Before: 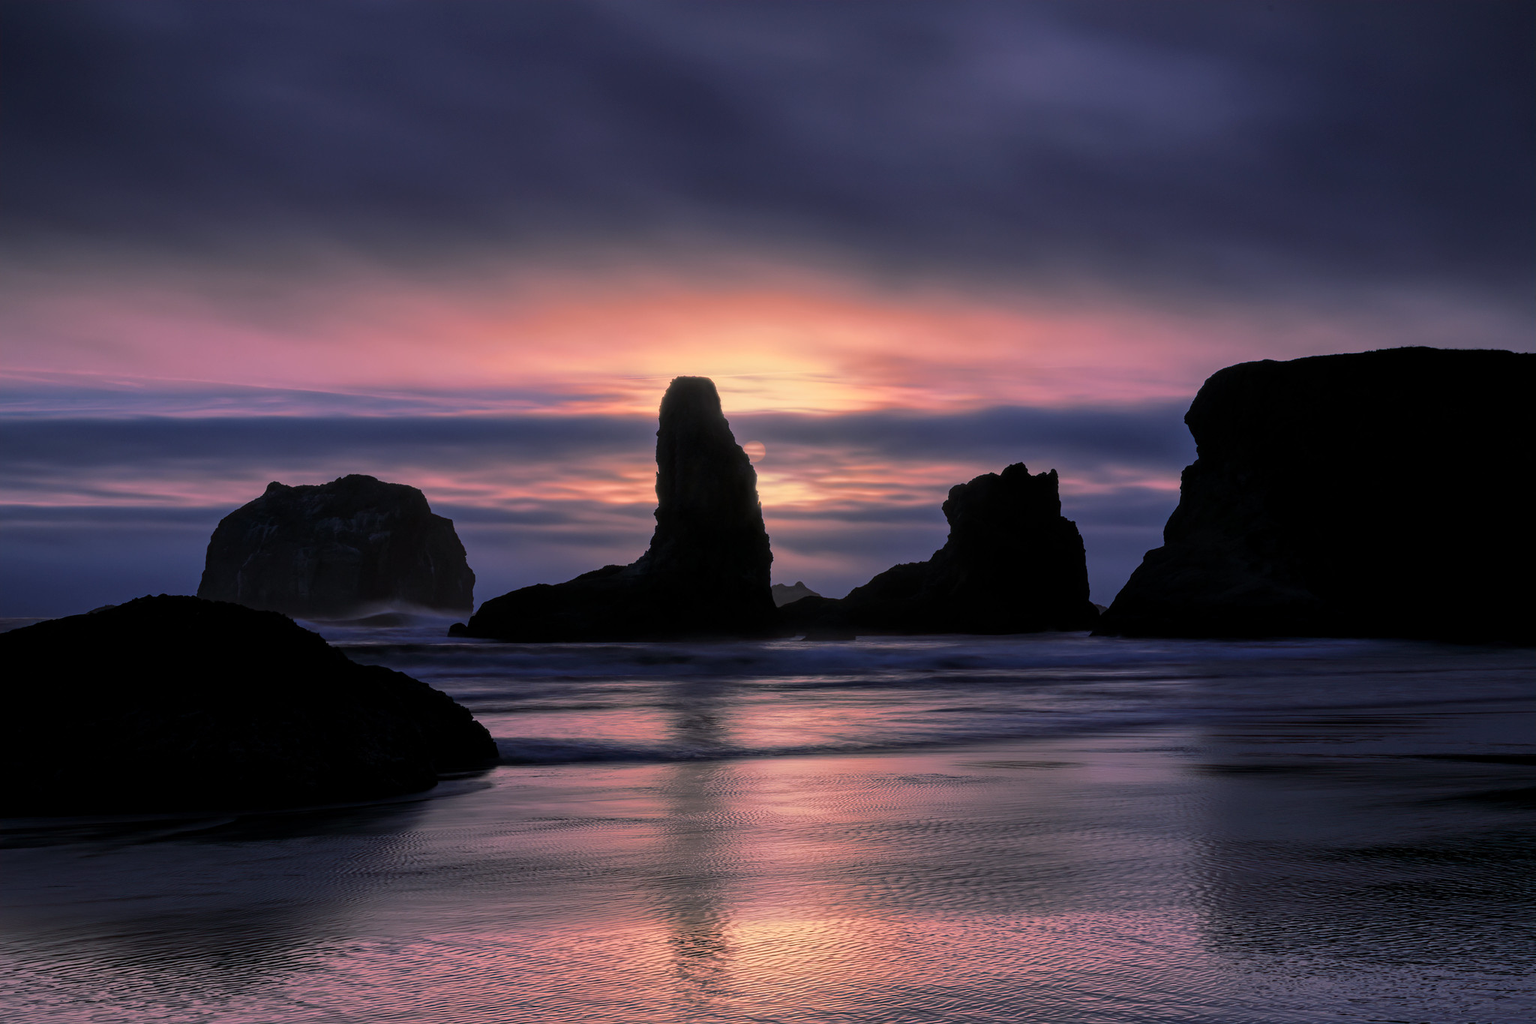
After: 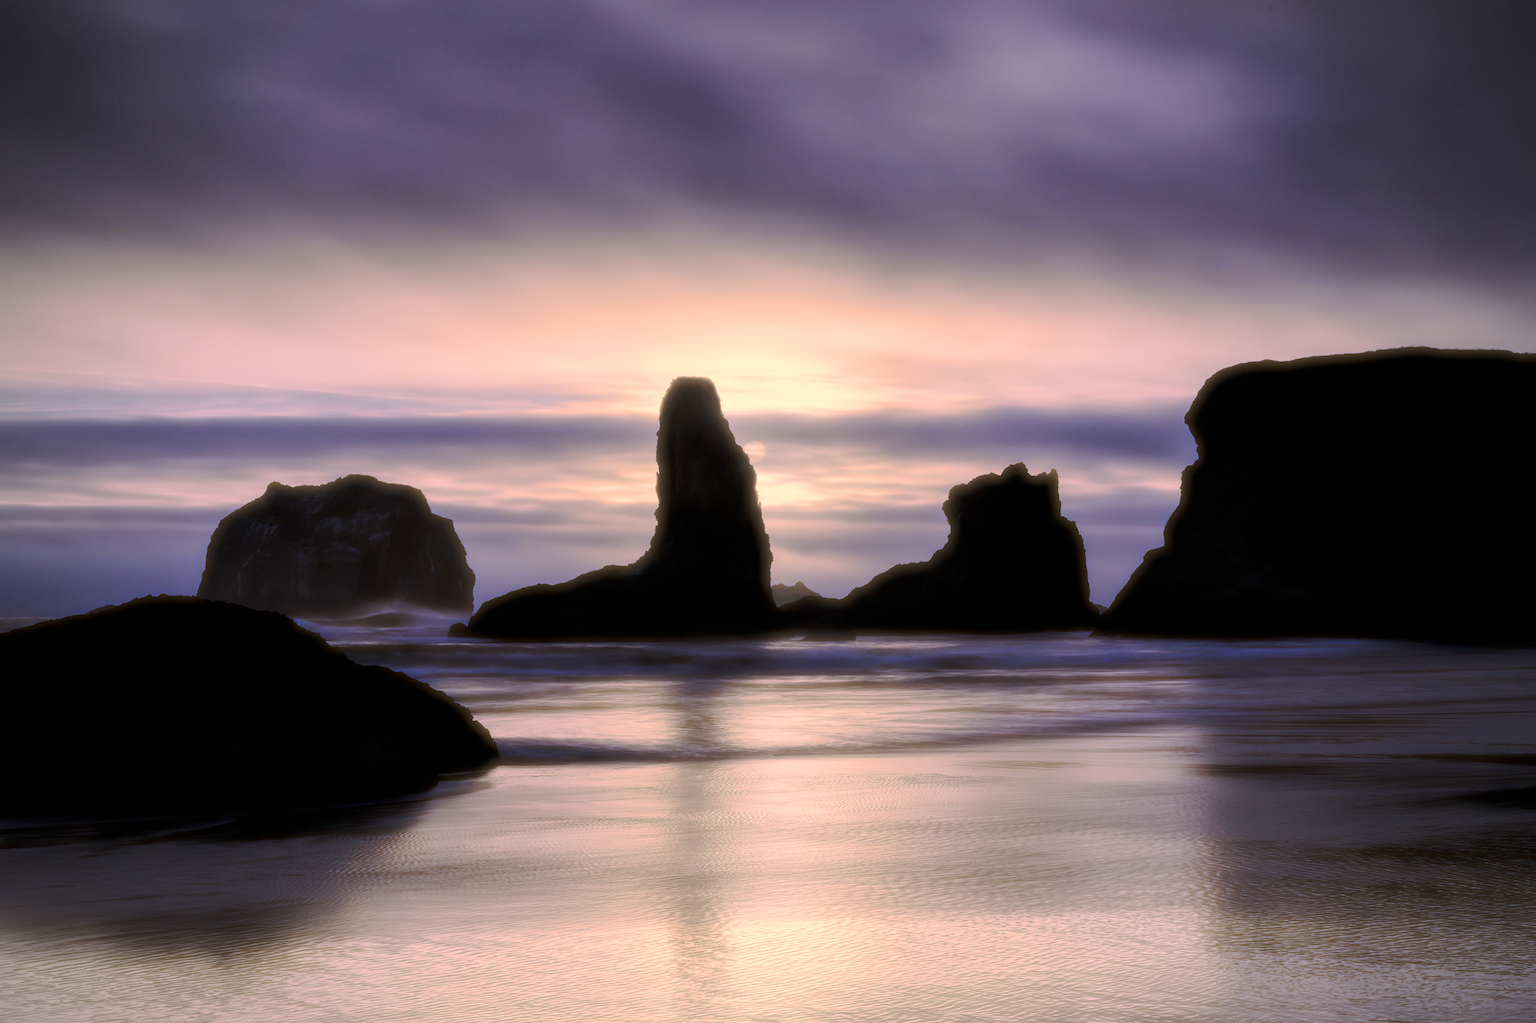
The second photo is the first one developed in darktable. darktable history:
haze removal: strength -0.888, distance 0.228, compatibility mode true, adaptive false
tone curve: curves: ch0 [(0, 0) (0.037, 0.011) (0.131, 0.108) (0.279, 0.279) (0.476, 0.554) (0.617, 0.693) (0.704, 0.77) (0.813, 0.852) (0.916, 0.924) (1, 0.993)]; ch1 [(0, 0) (0.318, 0.278) (0.444, 0.427) (0.493, 0.492) (0.508, 0.502) (0.534, 0.531) (0.562, 0.571) (0.626, 0.667) (0.746, 0.764) (1, 1)]; ch2 [(0, 0) (0.316, 0.292) (0.381, 0.37) (0.423, 0.448) (0.476, 0.492) (0.502, 0.498) (0.522, 0.518) (0.533, 0.532) (0.586, 0.631) (0.634, 0.663) (0.7, 0.7) (0.861, 0.808) (1, 0.951)], preserve colors none
vignetting: fall-off start 74.54%, fall-off radius 65.67%, unbound false
exposure: black level correction 0, exposure 0.499 EV, compensate exposure bias true, compensate highlight preservation false
